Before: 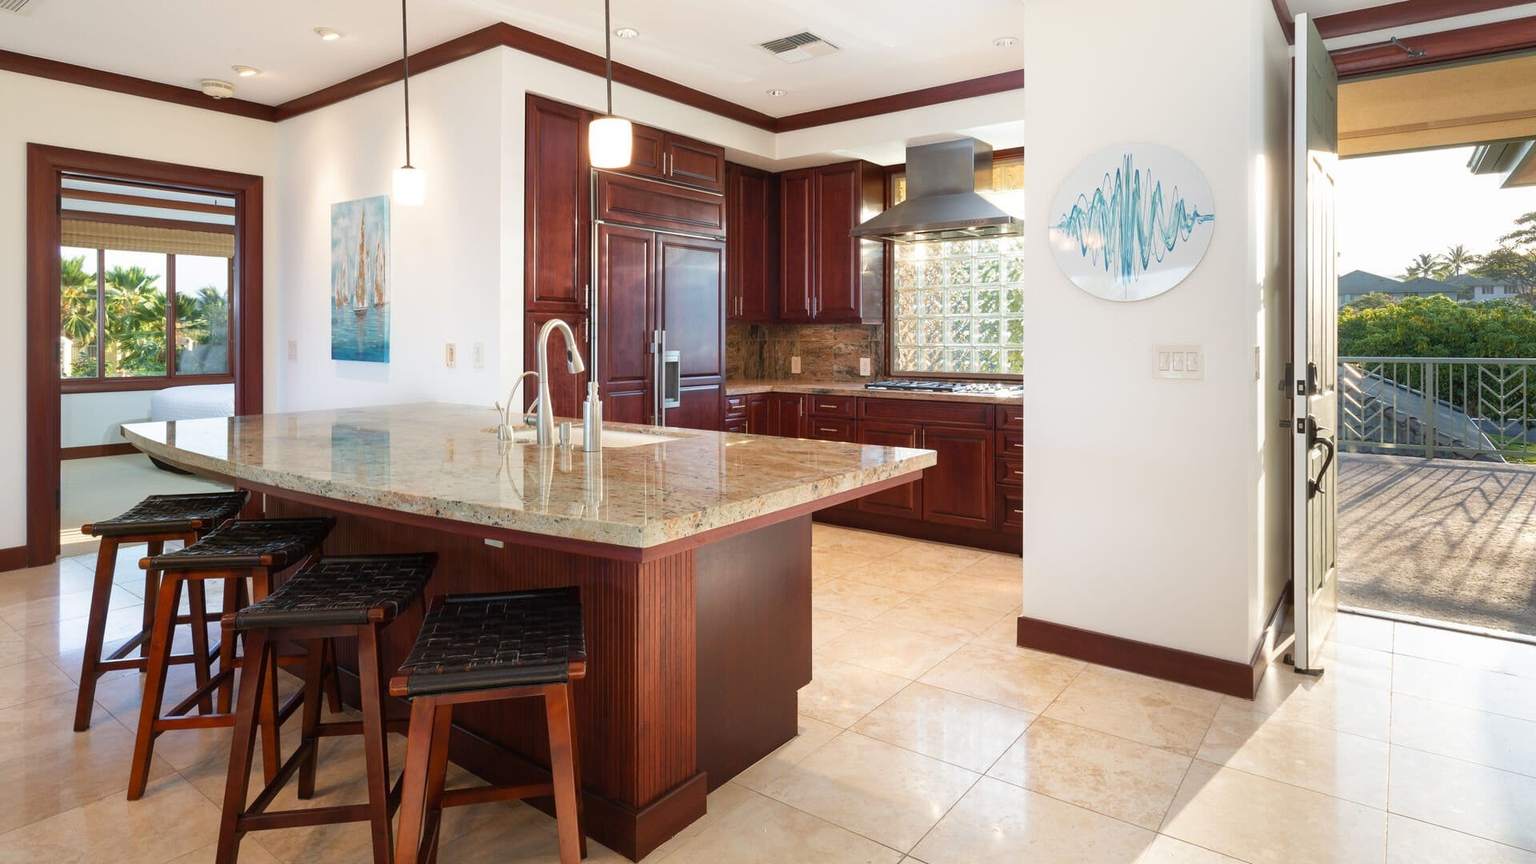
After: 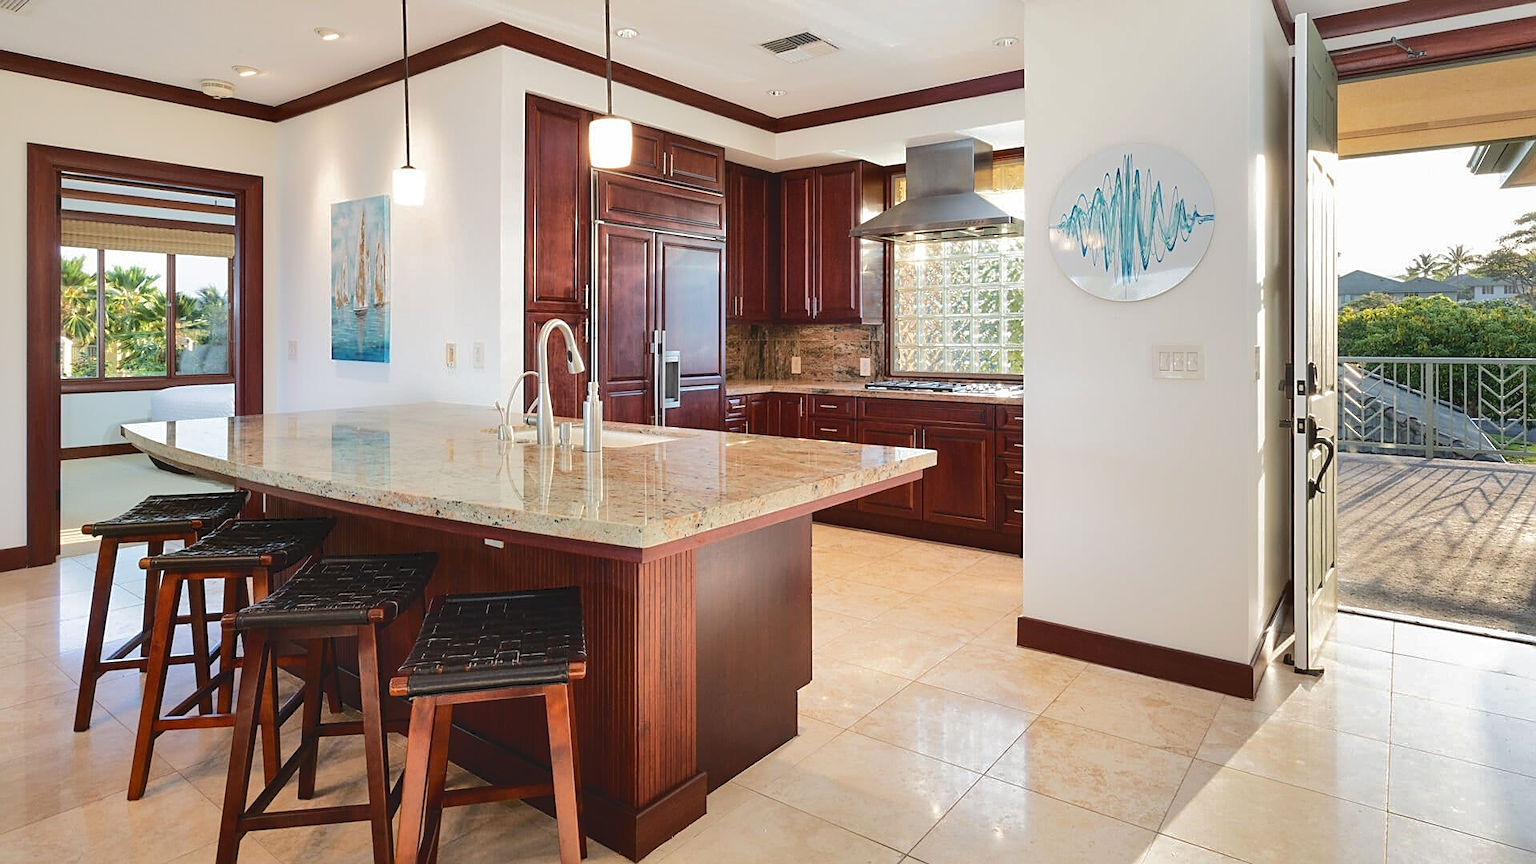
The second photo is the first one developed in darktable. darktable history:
tone curve: curves: ch0 [(0, 0) (0.003, 0.077) (0.011, 0.08) (0.025, 0.083) (0.044, 0.095) (0.069, 0.106) (0.1, 0.12) (0.136, 0.144) (0.177, 0.185) (0.224, 0.231) (0.277, 0.297) (0.335, 0.382) (0.399, 0.471) (0.468, 0.553) (0.543, 0.623) (0.623, 0.689) (0.709, 0.75) (0.801, 0.81) (0.898, 0.873) (1, 1)], color space Lab, independent channels, preserve colors none
sharpen: on, module defaults
shadows and highlights: soften with gaussian
